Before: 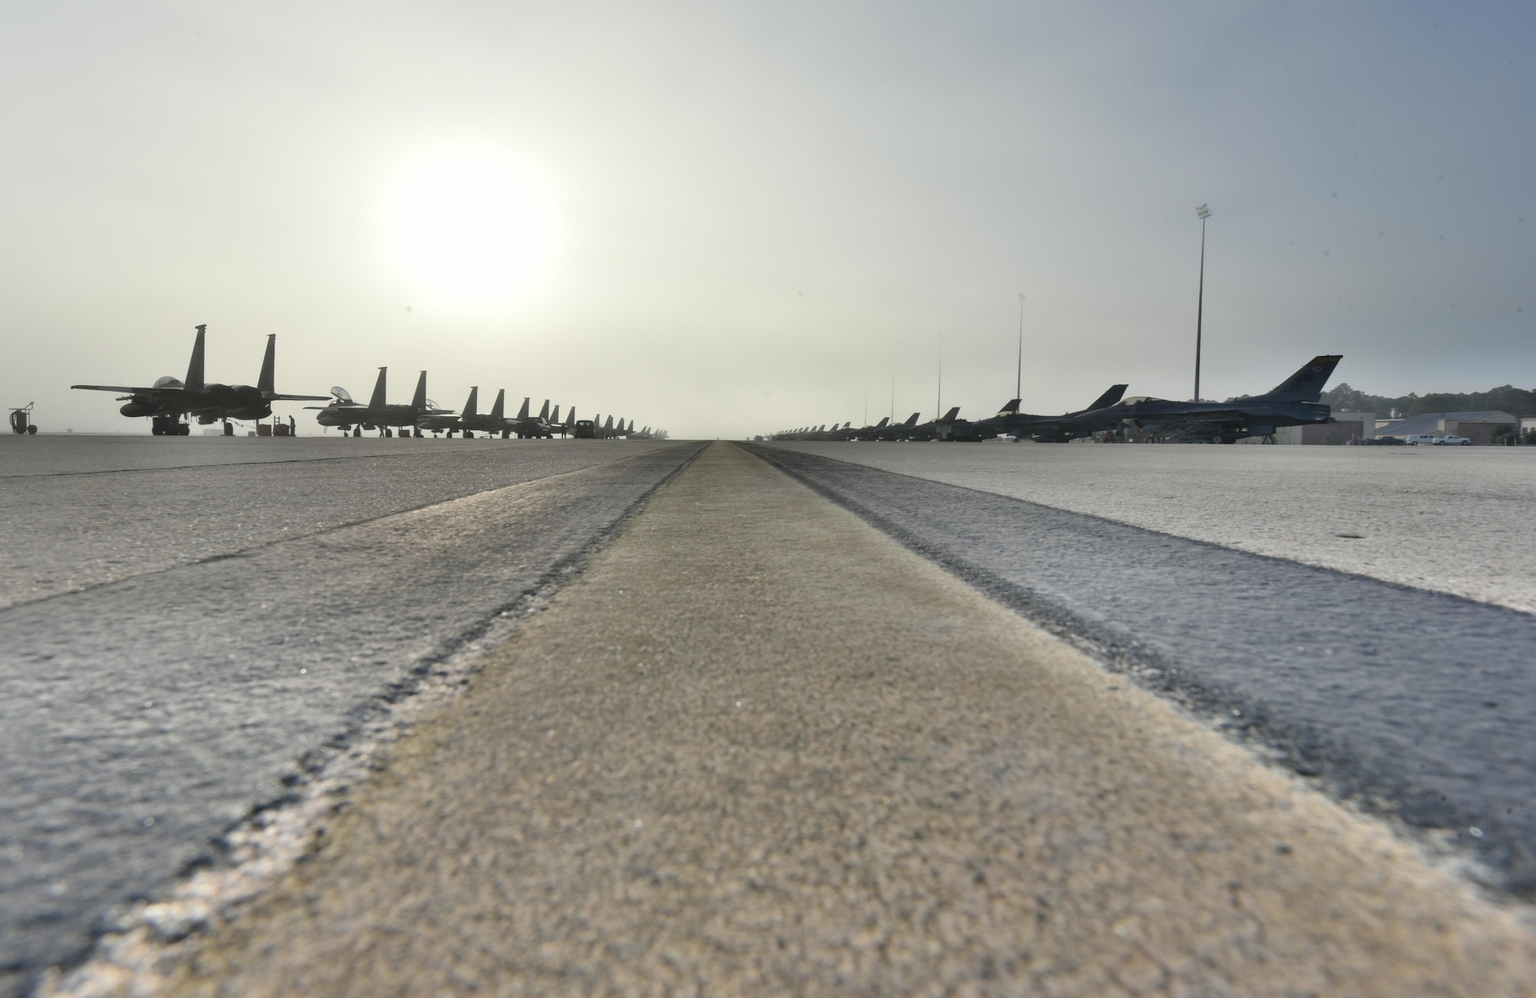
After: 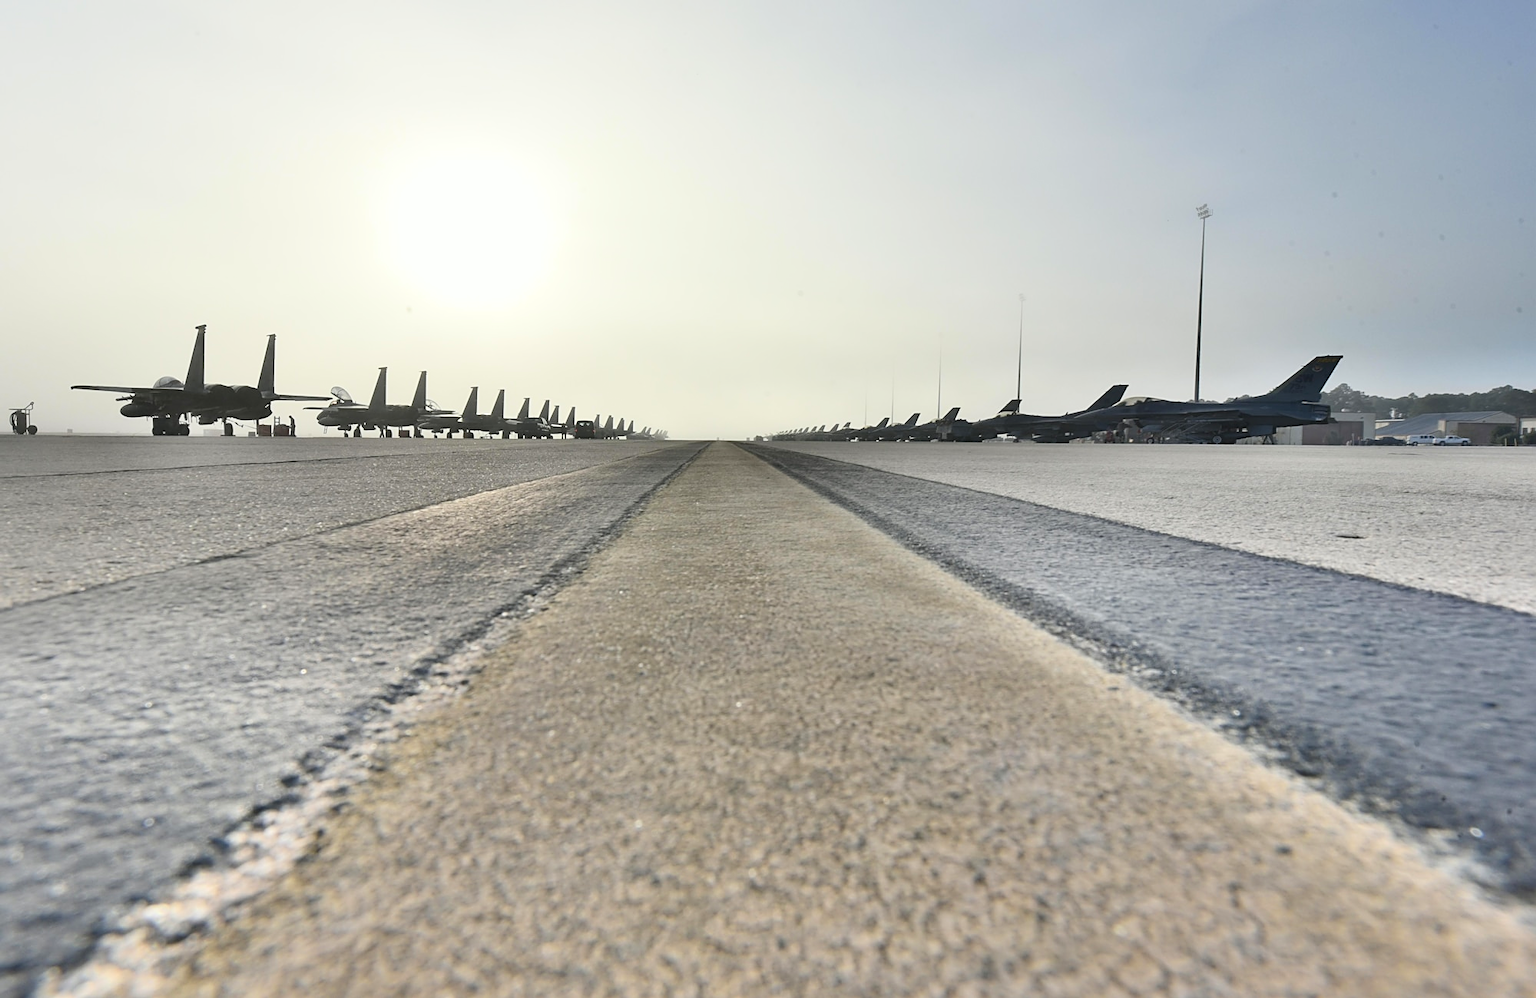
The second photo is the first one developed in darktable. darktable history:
contrast brightness saturation: contrast 0.2, brightness 0.142, saturation 0.143
sharpen: on, module defaults
